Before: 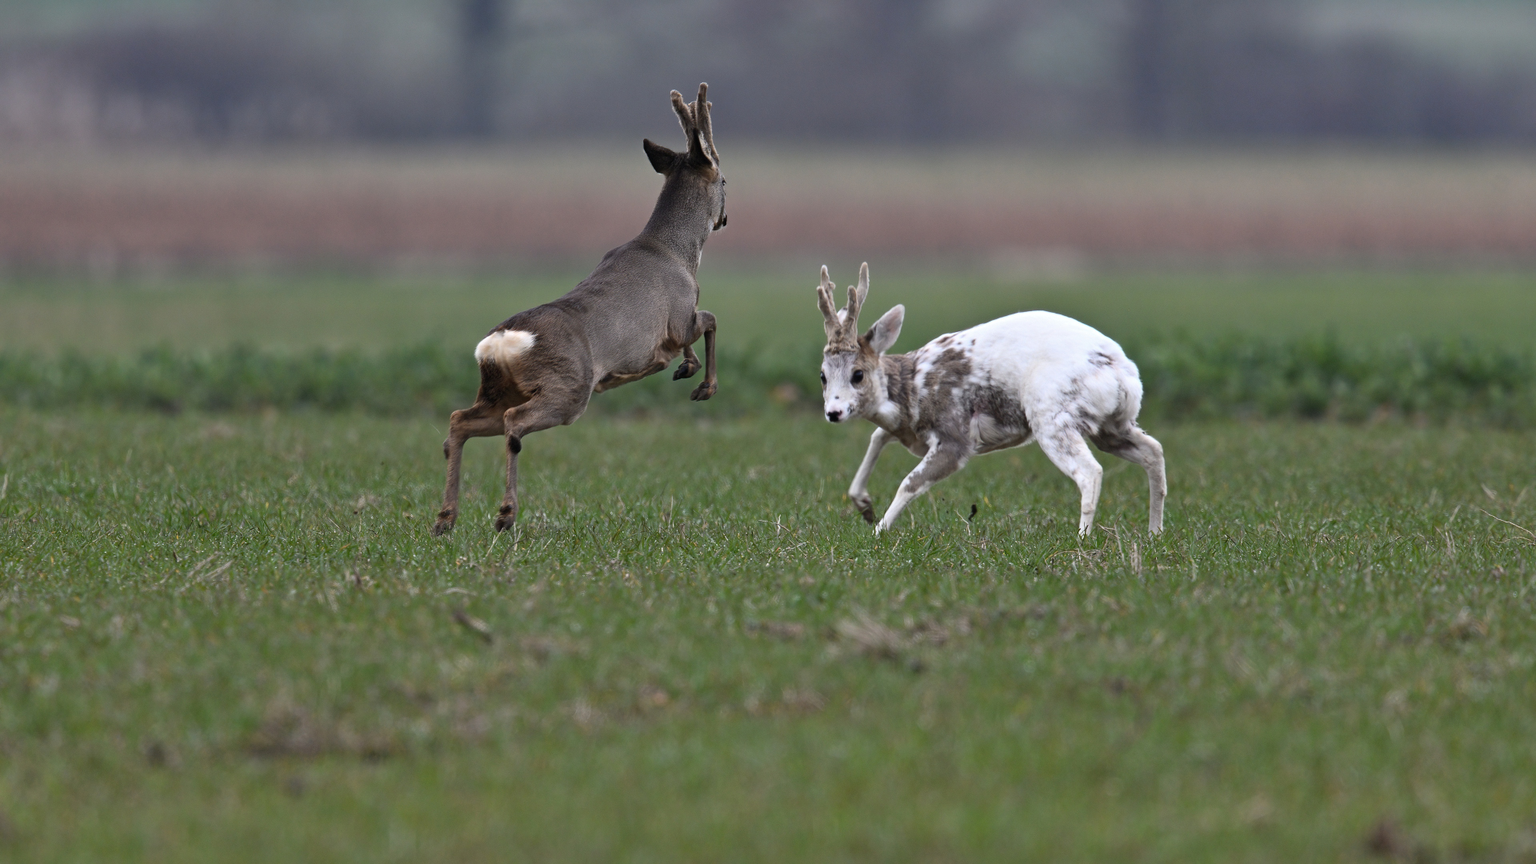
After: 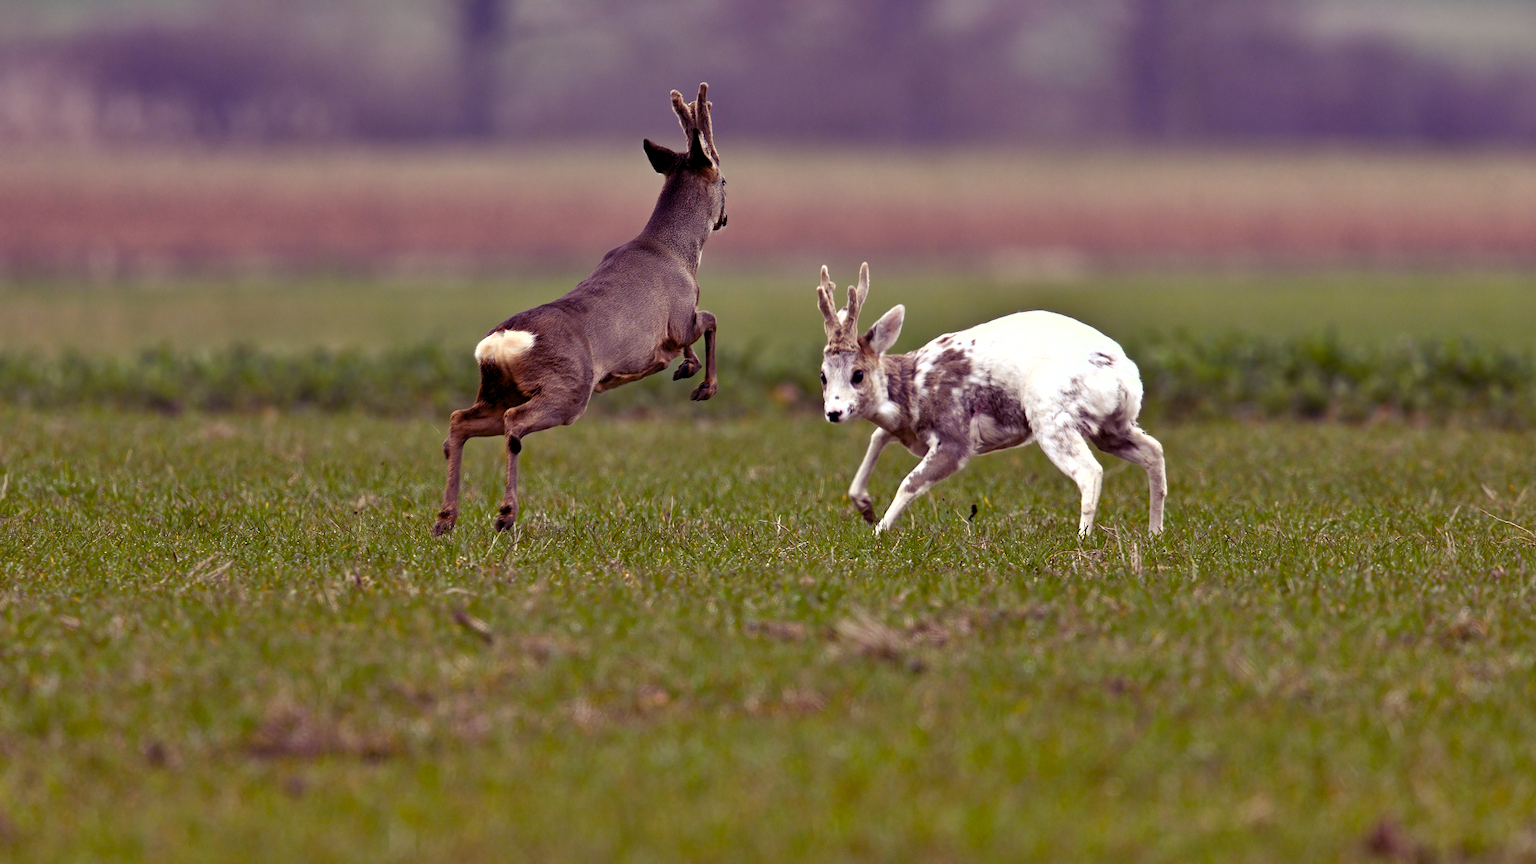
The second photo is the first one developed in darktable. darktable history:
shadows and highlights: radius 108.52, shadows 44.07, highlights -67.8, low approximation 0.01, soften with gaussian
color balance rgb: shadows lift › luminance -21.66%, shadows lift › chroma 8.98%, shadows lift › hue 283.37°, power › chroma 1.55%, power › hue 25.59°, highlights gain › luminance 6.08%, highlights gain › chroma 2.55%, highlights gain › hue 90°, global offset › luminance -0.87%, perceptual saturation grading › global saturation 27.49%, perceptual saturation grading › highlights -28.39%, perceptual saturation grading › mid-tones 15.22%, perceptual saturation grading › shadows 33.98%, perceptual brilliance grading › highlights 10%, perceptual brilliance grading › mid-tones 5%
